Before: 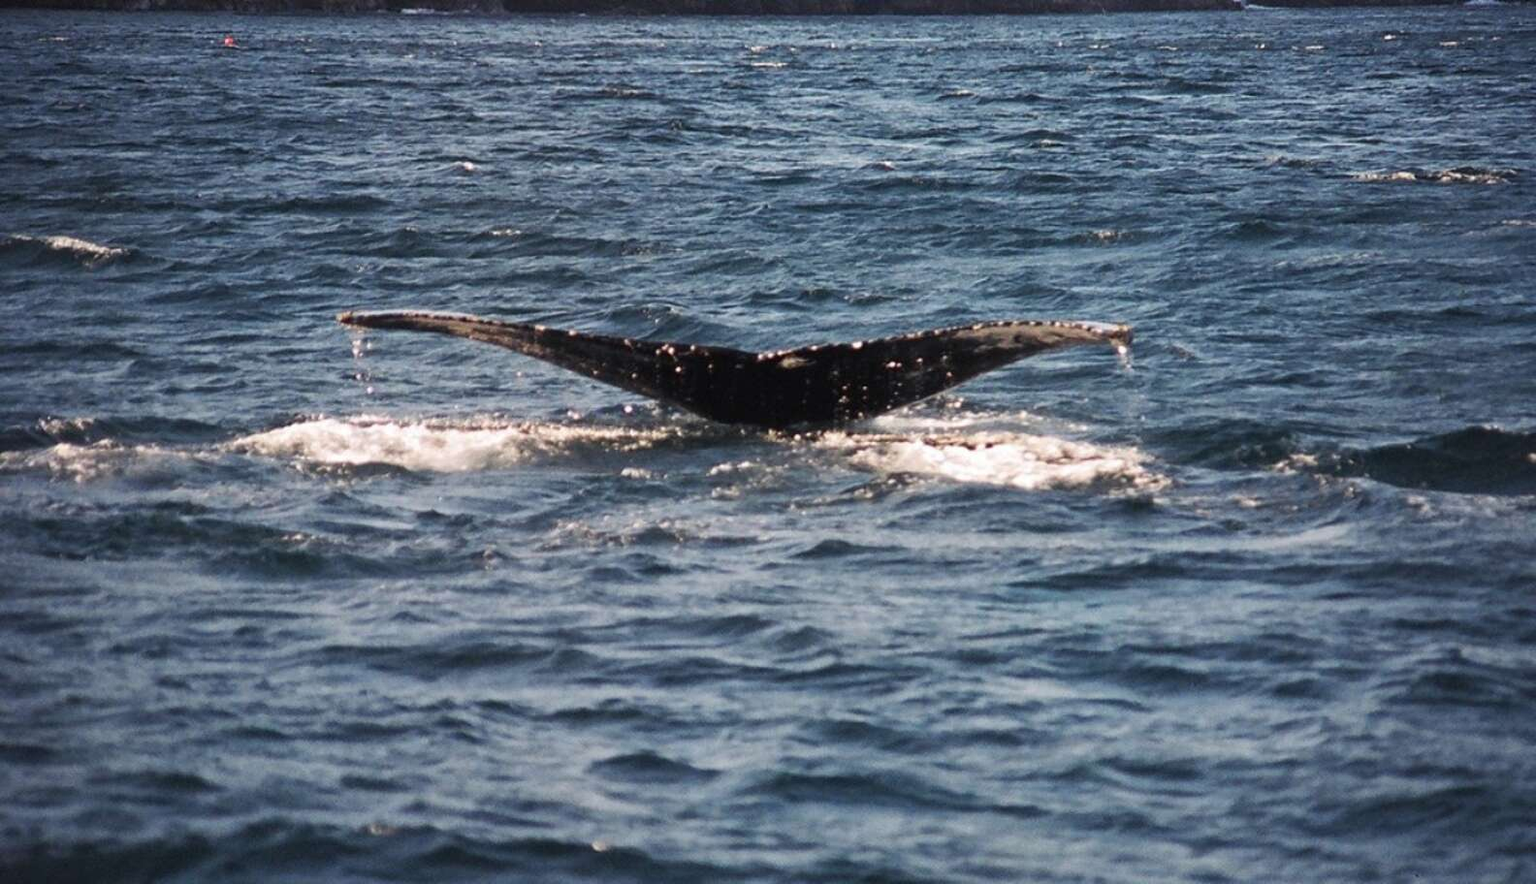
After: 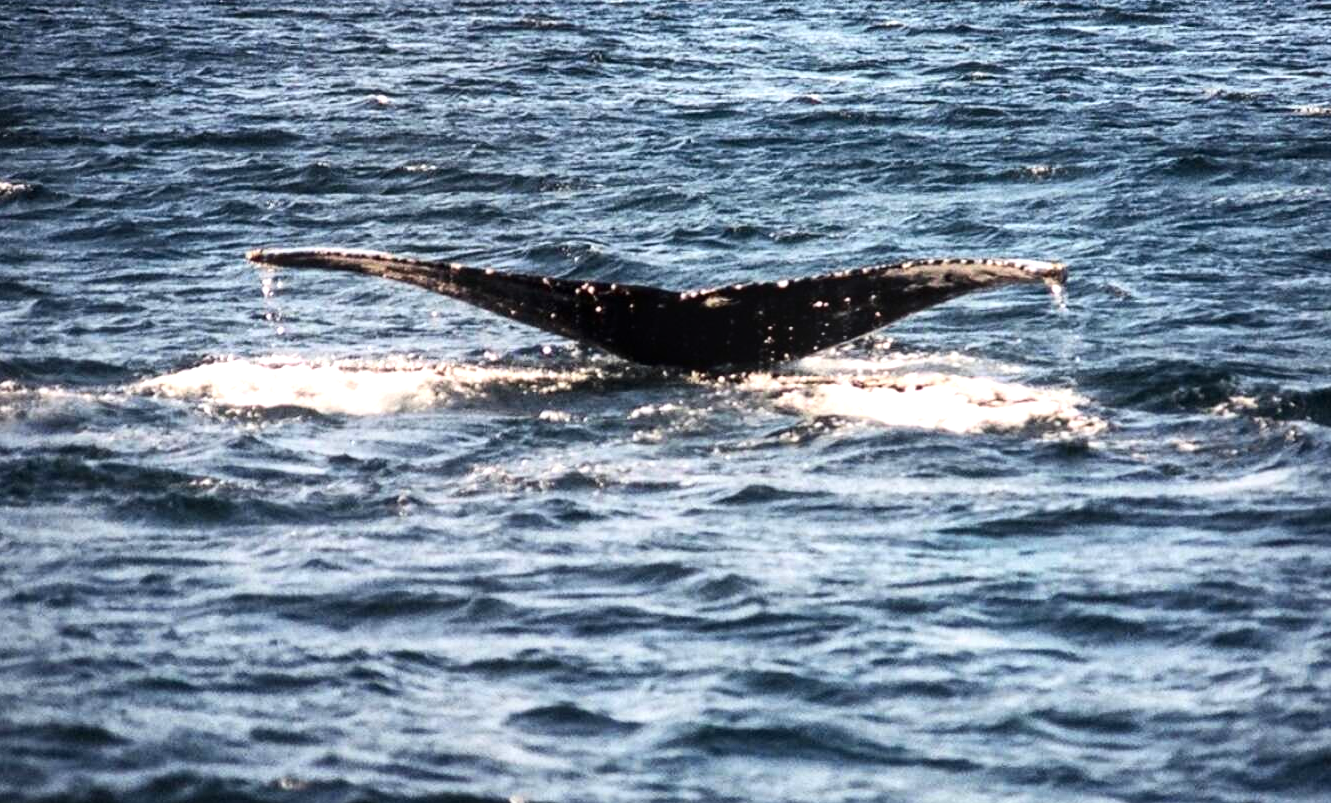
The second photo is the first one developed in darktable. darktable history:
local contrast: on, module defaults
crop: left 6.393%, top 7.984%, right 9.532%, bottom 3.875%
contrast brightness saturation: contrast 0.222
tone equalizer: -8 EV -0.759 EV, -7 EV -0.726 EV, -6 EV -0.59 EV, -5 EV -0.369 EV, -3 EV 0.399 EV, -2 EV 0.6 EV, -1 EV 0.696 EV, +0 EV 0.78 EV
